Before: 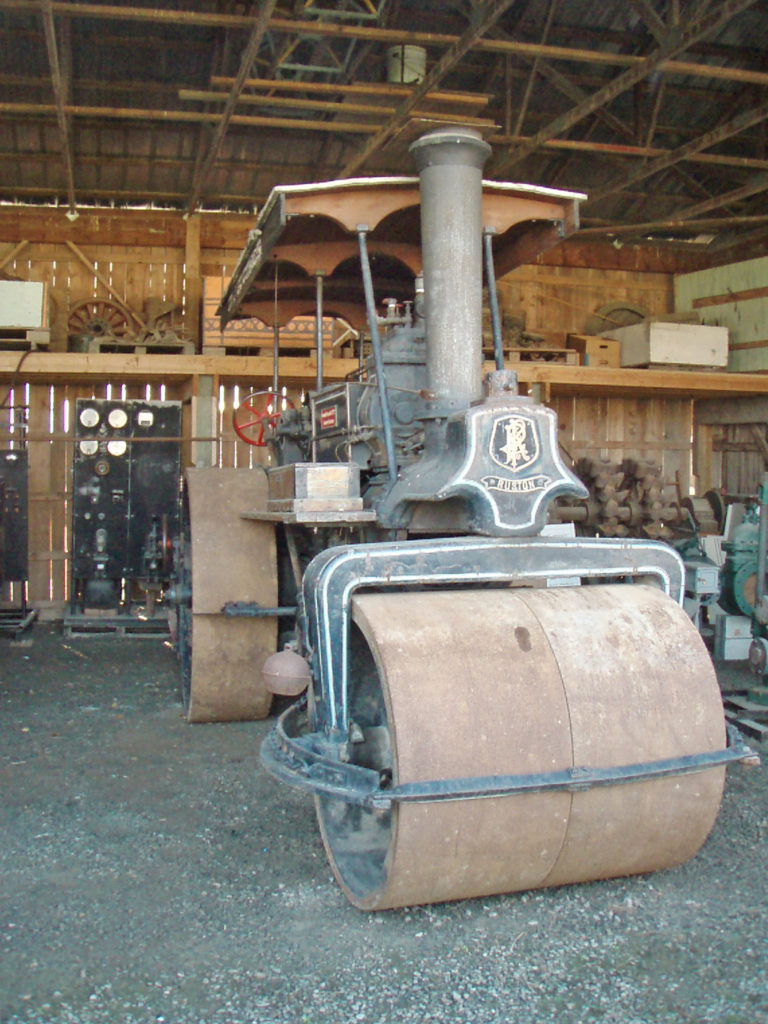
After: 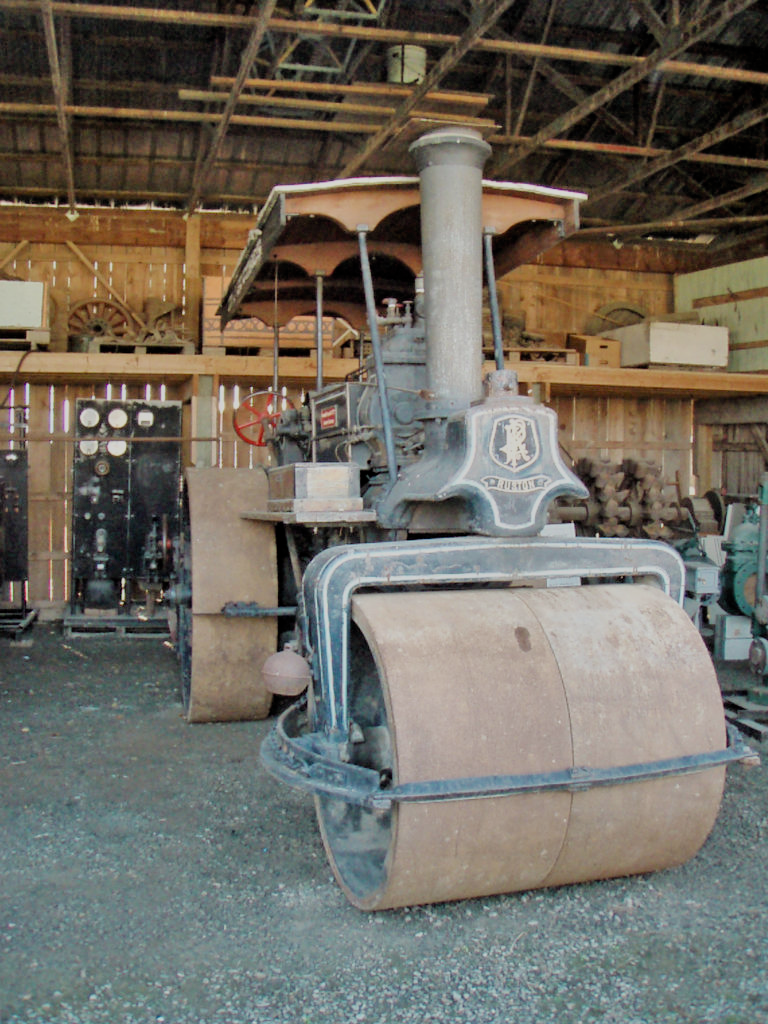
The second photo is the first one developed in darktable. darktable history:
shadows and highlights: radius 106.17, shadows 41.29, highlights -71.83, low approximation 0.01, soften with gaussian
exposure: black level correction 0.009, compensate highlight preservation false
filmic rgb: black relative exposure -6.68 EV, white relative exposure 4.56 EV, hardness 3.25, add noise in highlights 0, color science v3 (2019), use custom middle-gray values true, contrast in highlights soft
